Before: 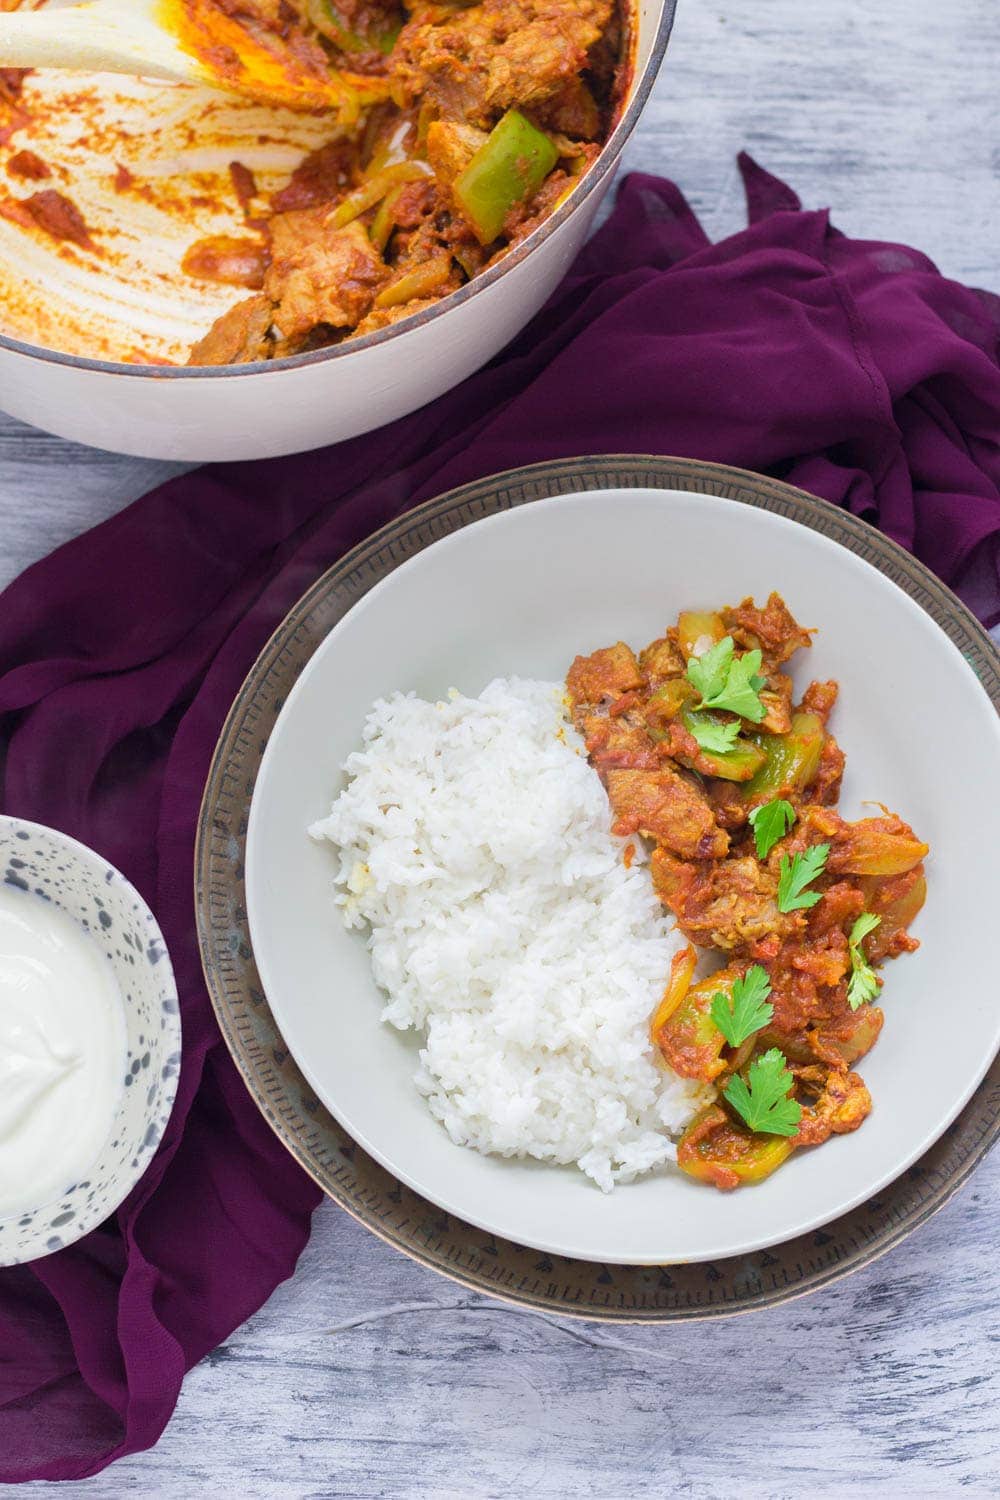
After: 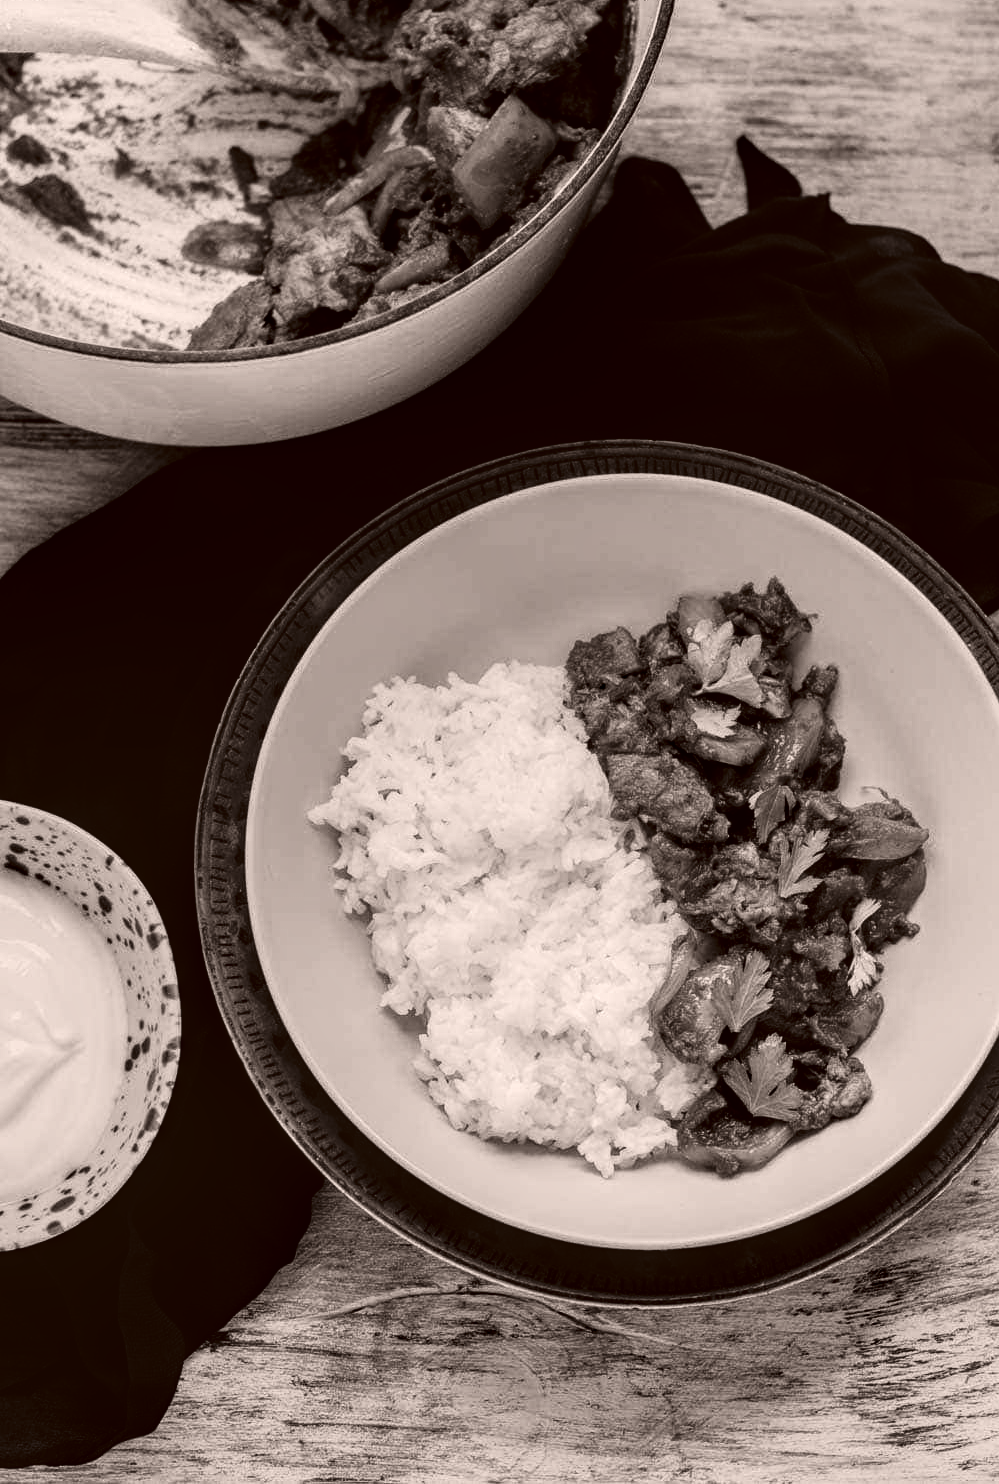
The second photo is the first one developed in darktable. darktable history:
color correction: highlights a* 6.28, highlights b* 7.47, shadows a* 6.38, shadows b* 6.96, saturation 0.881
local contrast: on, module defaults
contrast brightness saturation: contrast 0.016, brightness -0.981, saturation -0.995
base curve: curves: ch0 [(0, 0) (0.036, 0.025) (0.121, 0.166) (0.206, 0.329) (0.605, 0.79) (1, 1)], preserve colors none
crop: top 1.032%, right 0.015%
